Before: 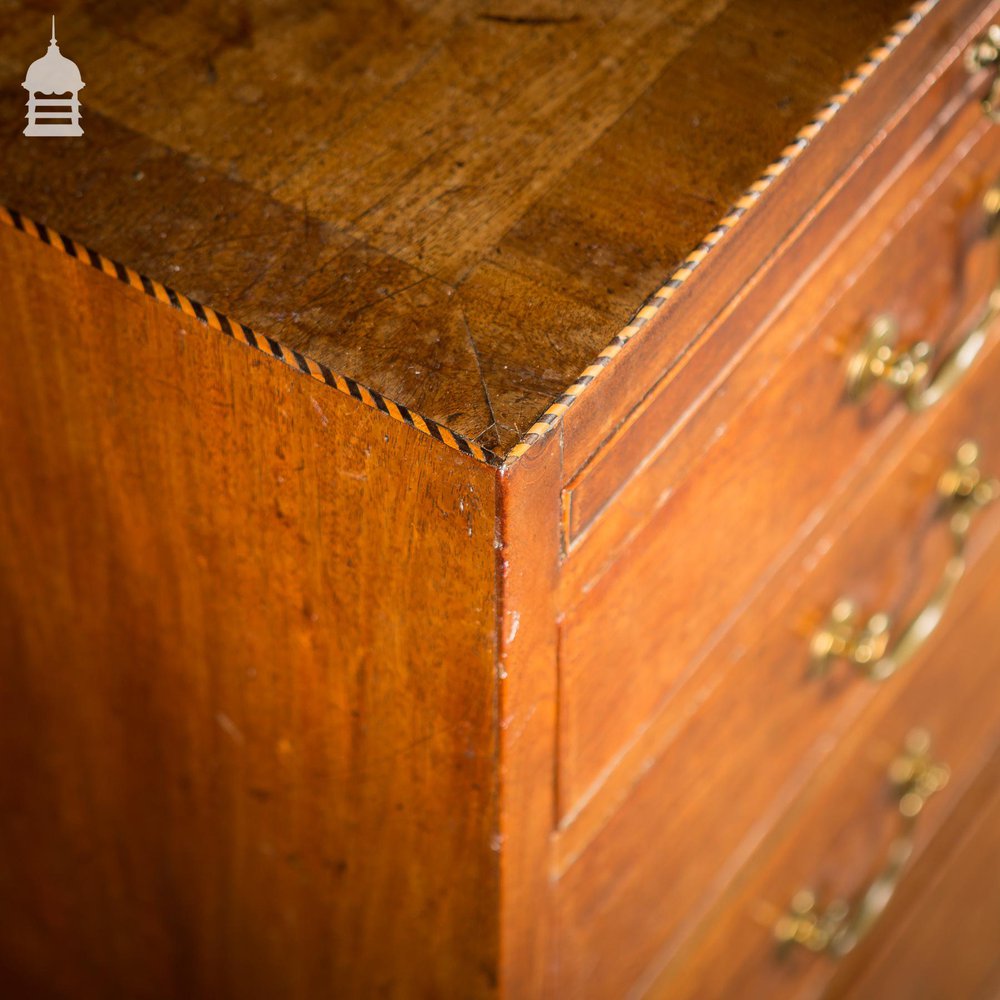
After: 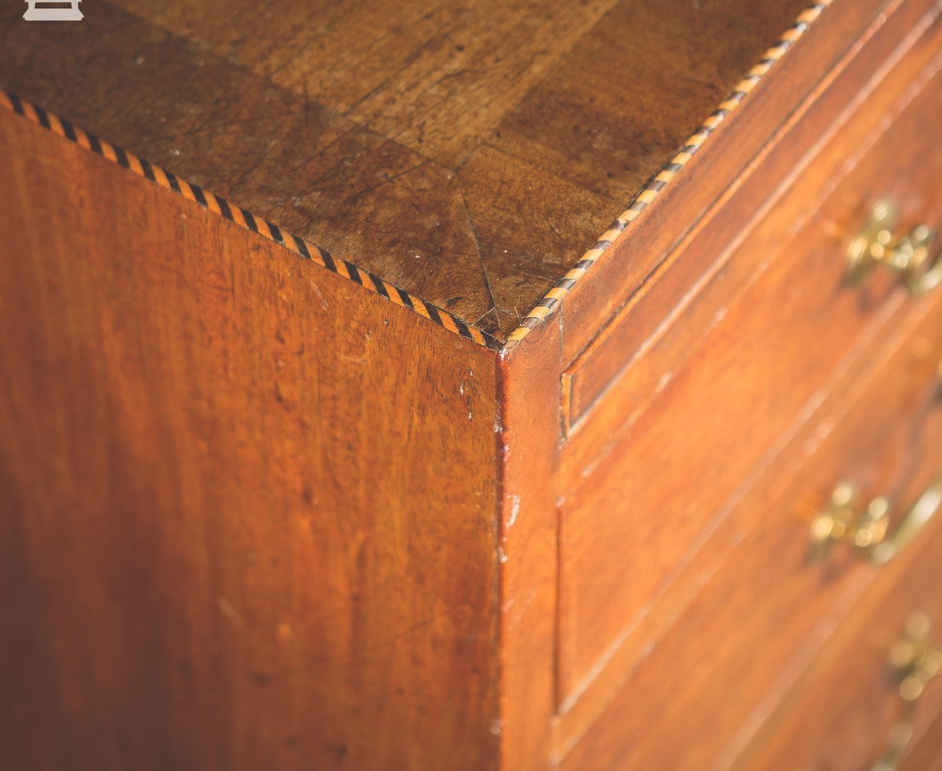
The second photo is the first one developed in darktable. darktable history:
crop and rotate: angle 0.03°, top 11.643%, right 5.651%, bottom 11.189%
exposure: black level correction -0.03, compensate highlight preservation false
